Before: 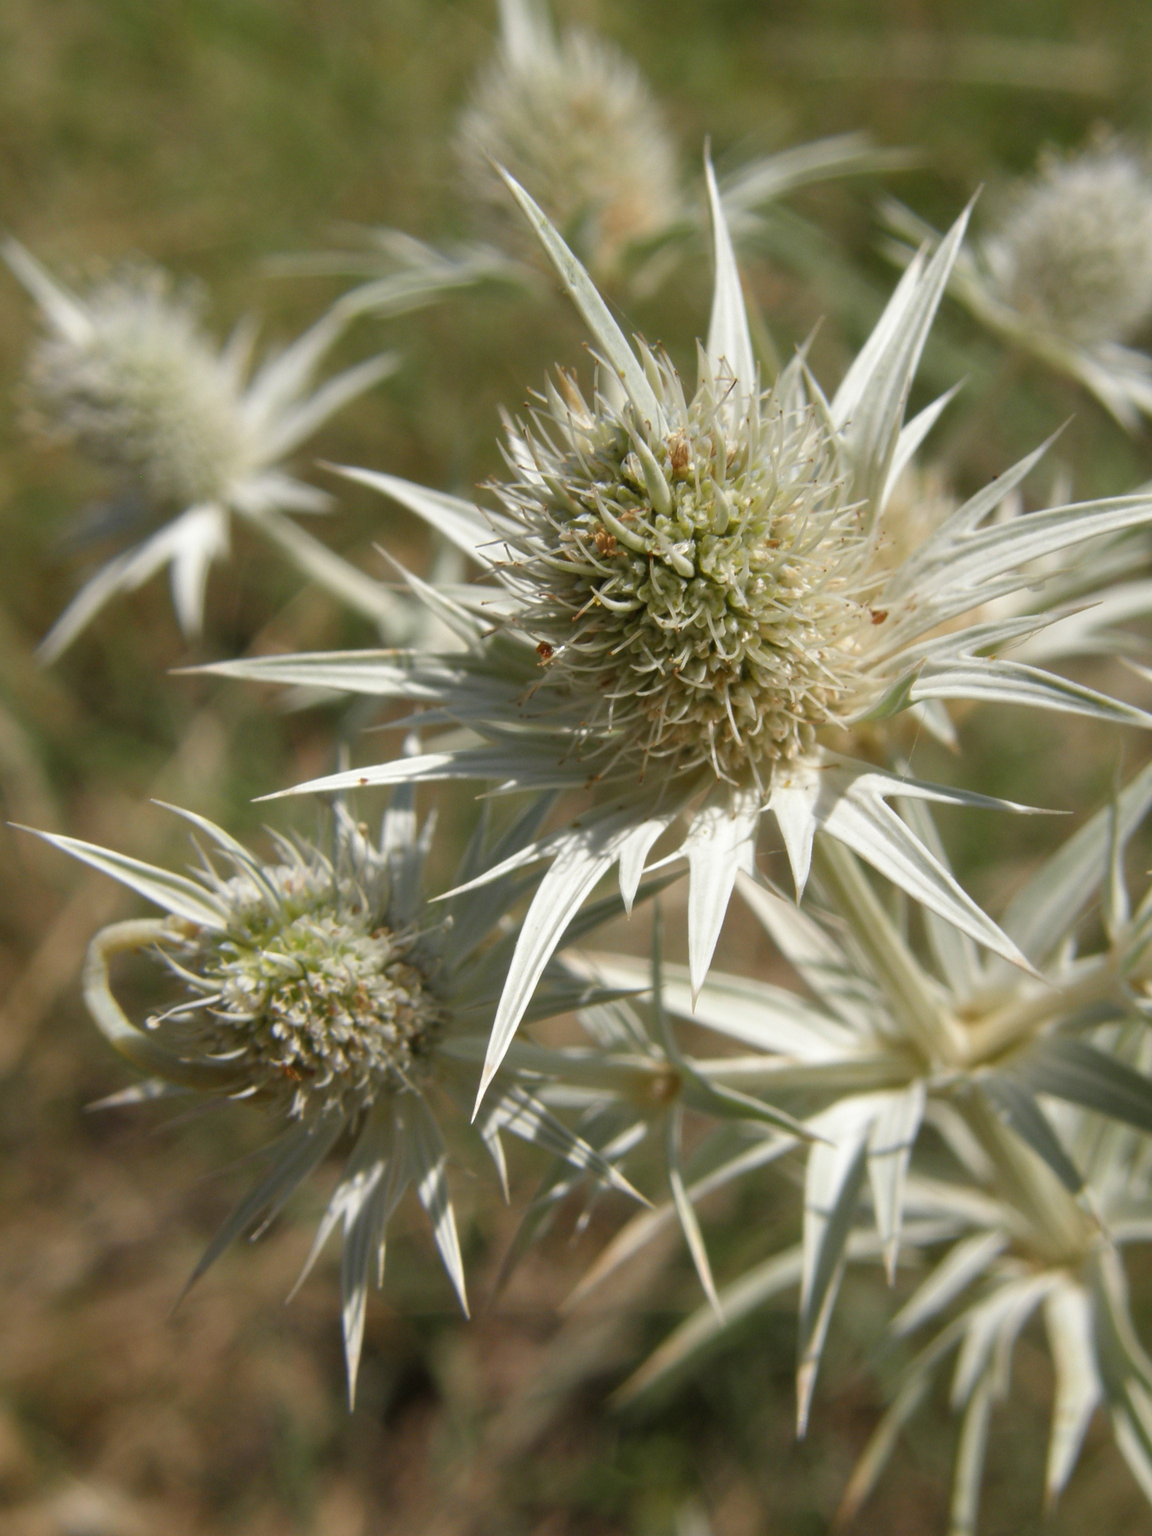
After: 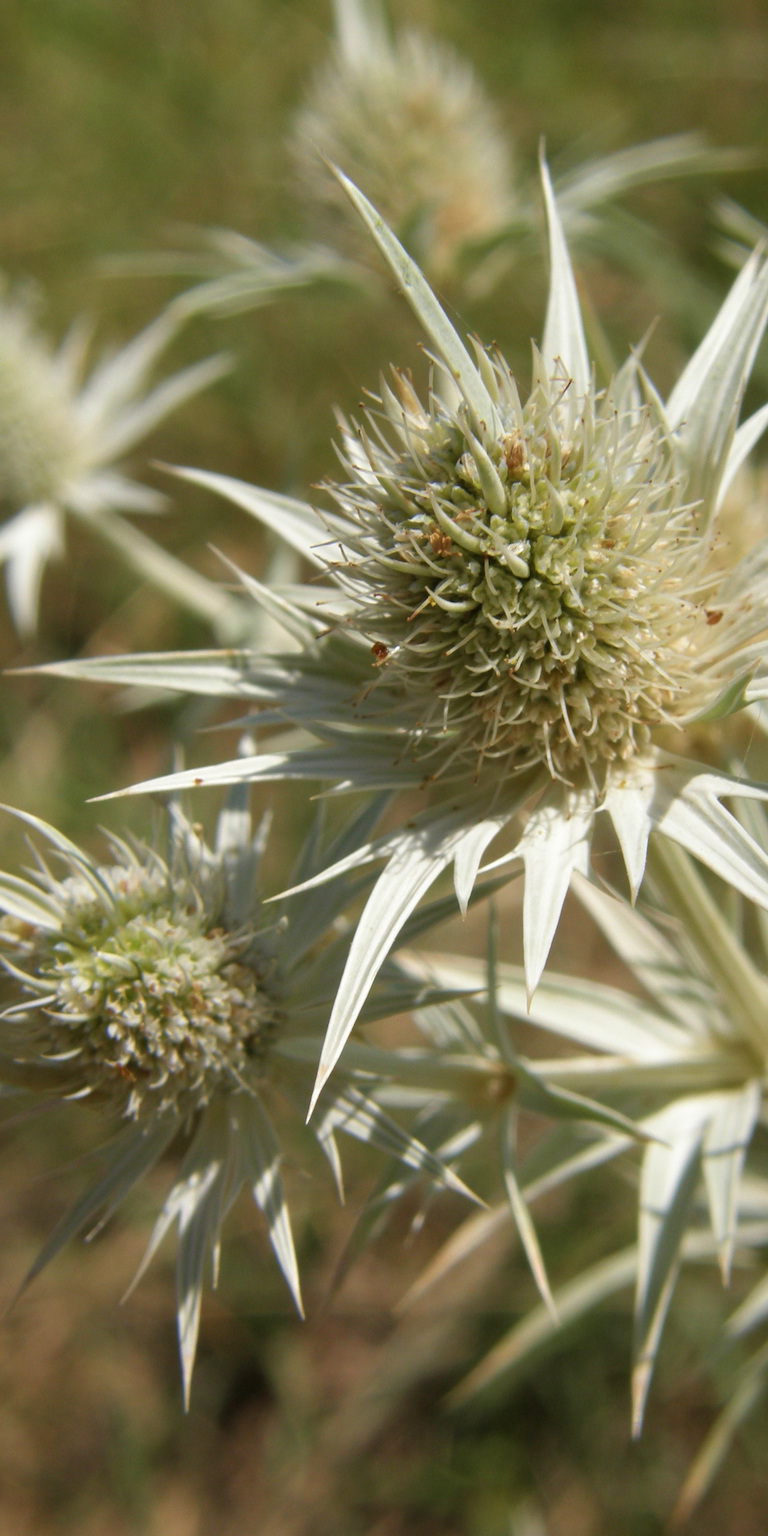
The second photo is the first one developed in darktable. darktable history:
tone curve: curves: ch0 [(0, 0) (0.003, 0.003) (0.011, 0.011) (0.025, 0.025) (0.044, 0.044) (0.069, 0.069) (0.1, 0.099) (0.136, 0.135) (0.177, 0.176) (0.224, 0.223) (0.277, 0.275) (0.335, 0.333) (0.399, 0.396) (0.468, 0.465) (0.543, 0.541) (0.623, 0.622) (0.709, 0.708) (0.801, 0.8) (0.898, 0.897) (1, 1)], preserve colors none
crop and rotate: left 14.376%, right 18.948%
velvia: on, module defaults
